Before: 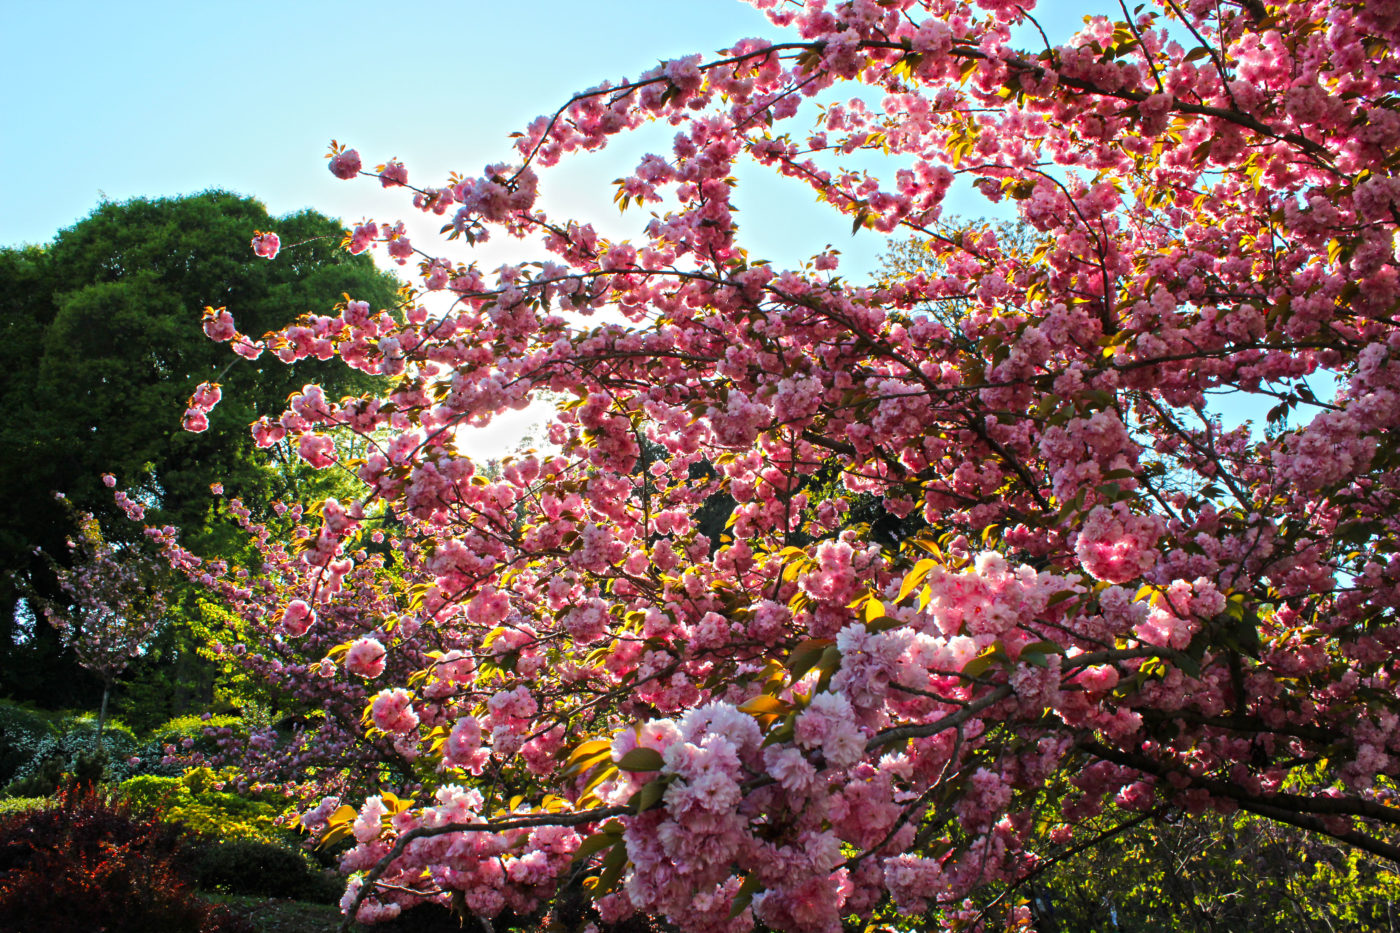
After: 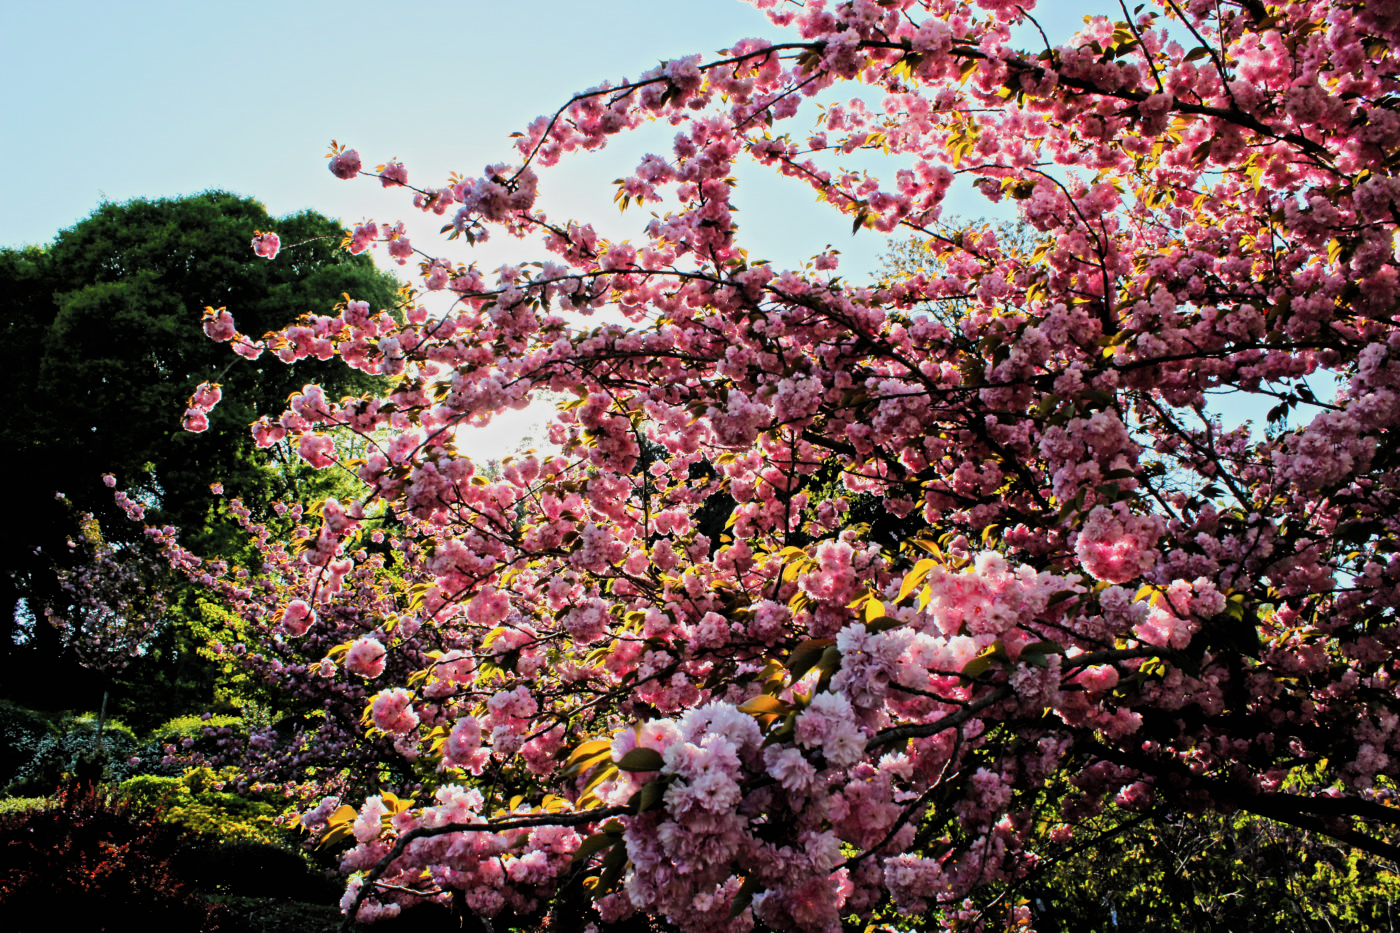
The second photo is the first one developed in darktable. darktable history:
shadows and highlights: shadows 62.66, white point adjustment 0.37, highlights -34.44, compress 83.82%
filmic rgb: black relative exposure -5 EV, hardness 2.88, contrast 1.4, highlights saturation mix -20%
contrast brightness saturation: saturation -0.05
